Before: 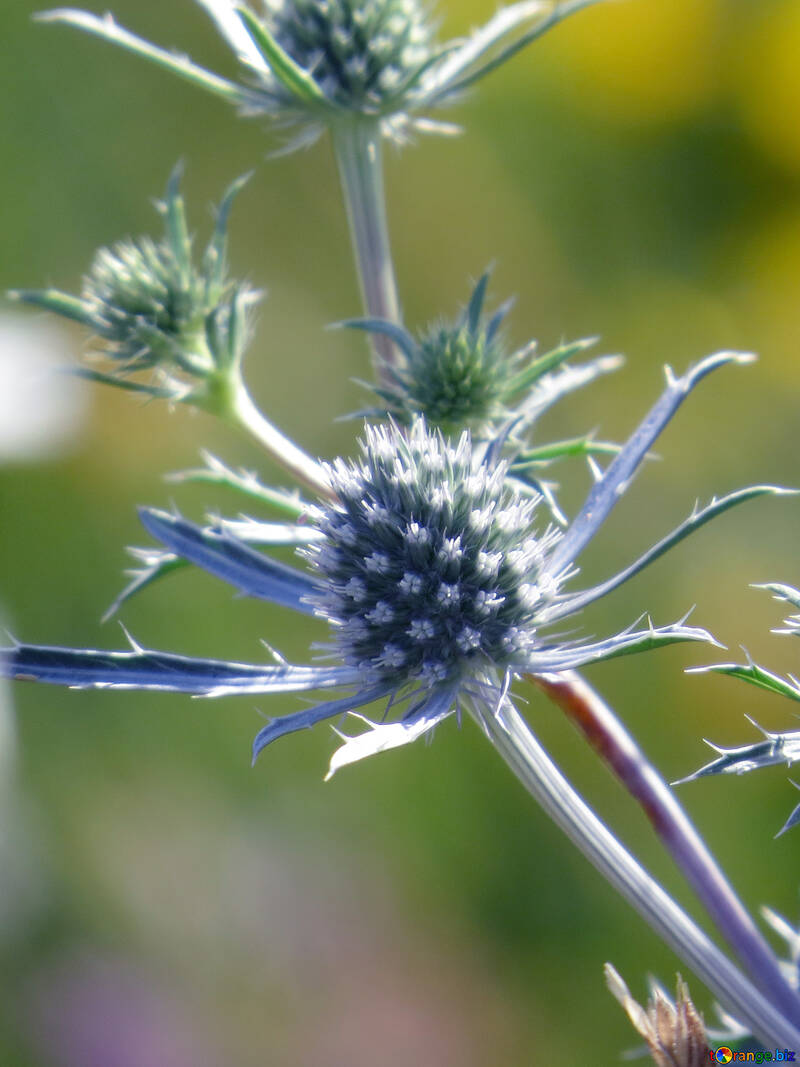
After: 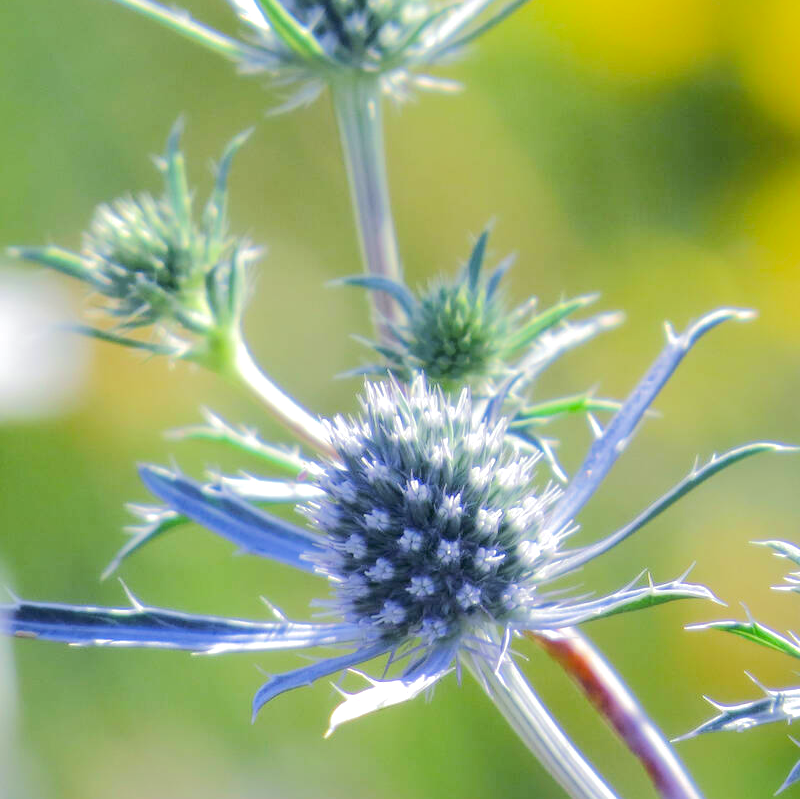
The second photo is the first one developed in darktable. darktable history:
shadows and highlights: on, module defaults
tone equalizer: -7 EV 0.141 EV, -6 EV 0.57 EV, -5 EV 1.13 EV, -4 EV 1.33 EV, -3 EV 1.17 EV, -2 EV 0.6 EV, -1 EV 0.165 EV, edges refinement/feathering 500, mask exposure compensation -1.57 EV, preserve details no
crop: top 4.065%, bottom 21.045%
